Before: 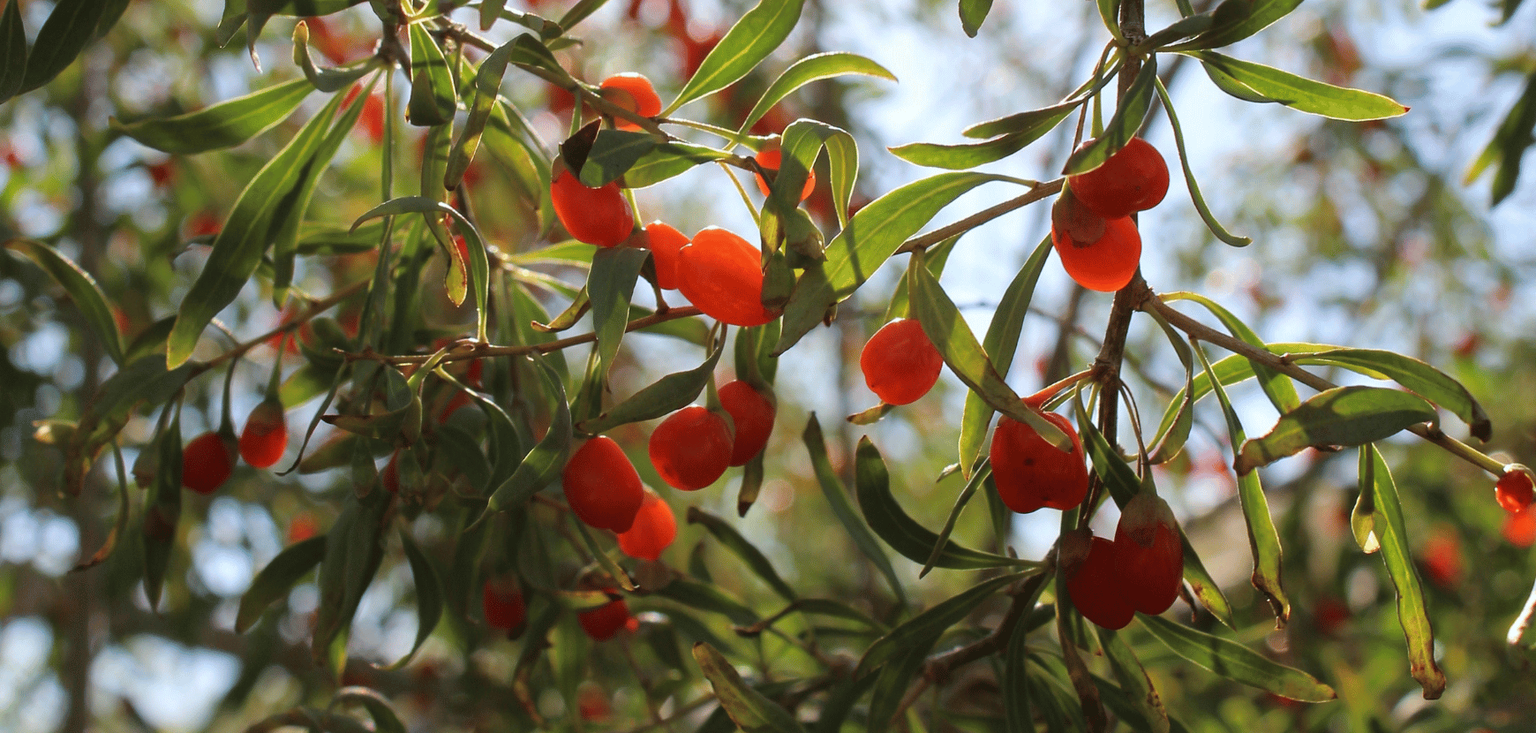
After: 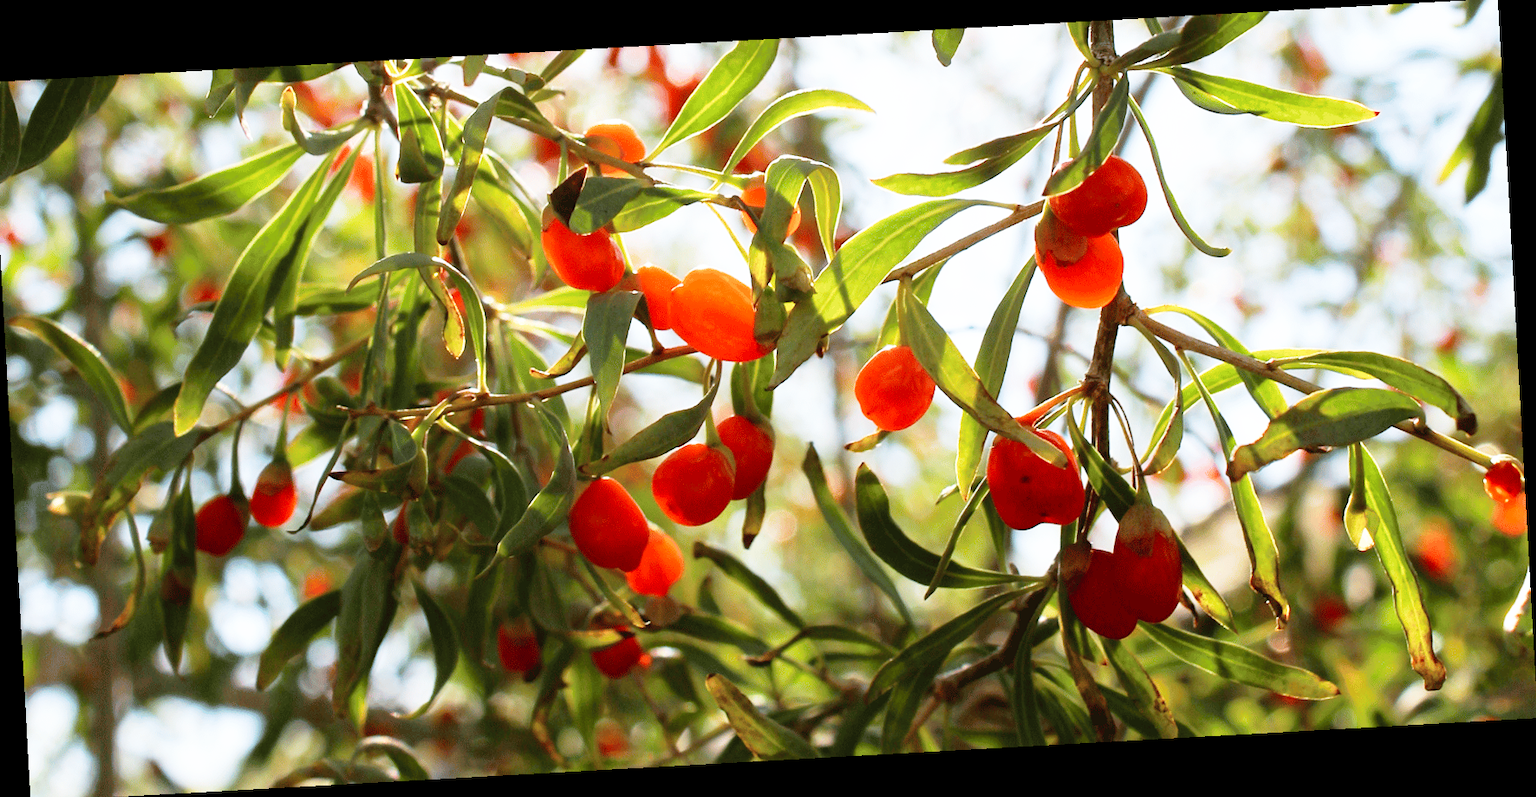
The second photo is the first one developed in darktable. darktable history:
rotate and perspective: rotation -3.18°, automatic cropping off
crop and rotate: left 0.614%, top 0.179%, bottom 0.309%
base curve: curves: ch0 [(0, 0) (0.012, 0.01) (0.073, 0.168) (0.31, 0.711) (0.645, 0.957) (1, 1)], preserve colors none
